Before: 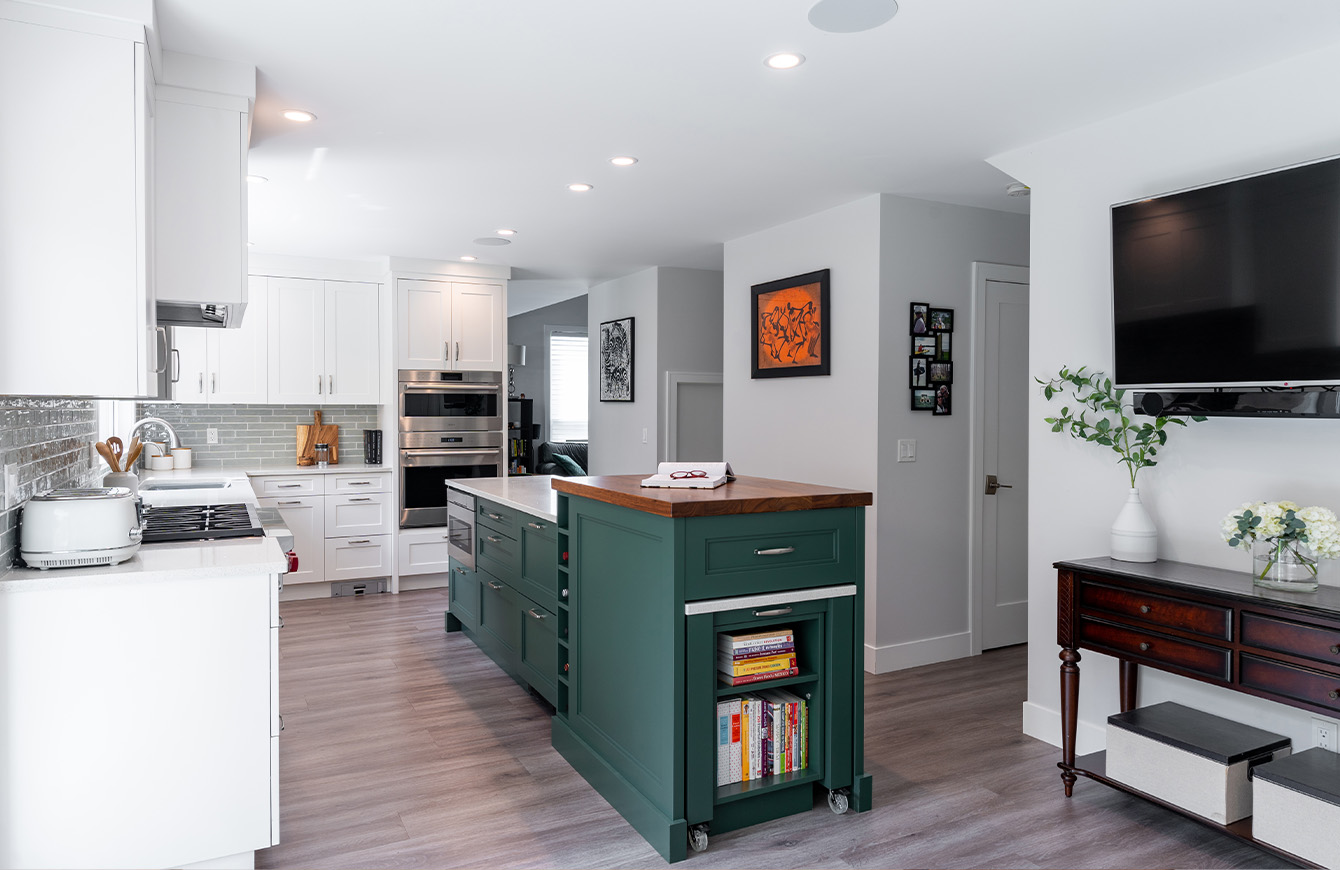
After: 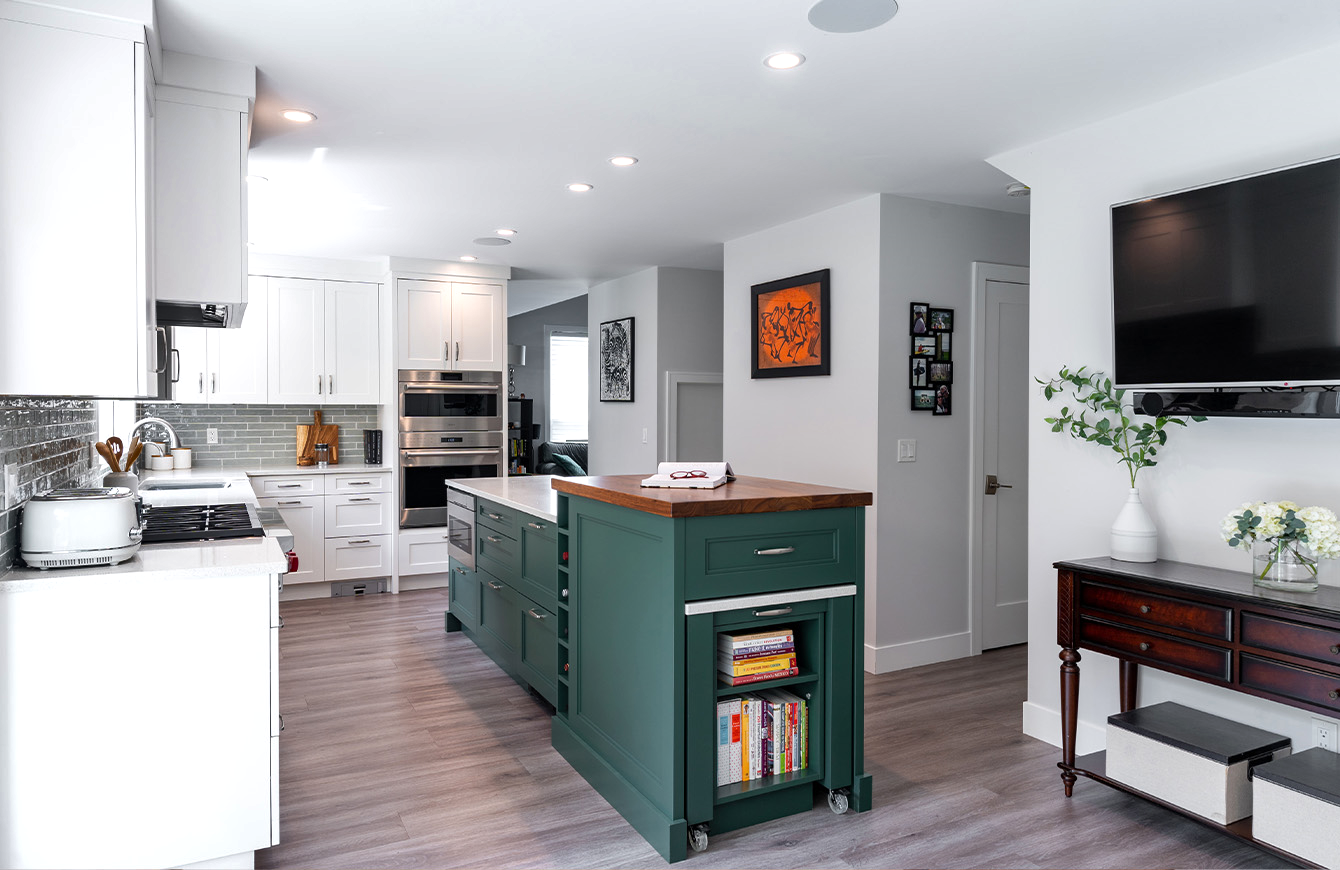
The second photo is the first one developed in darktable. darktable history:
shadows and highlights: soften with gaussian
exposure: exposure 0.207 EV, compensate highlight preservation false
